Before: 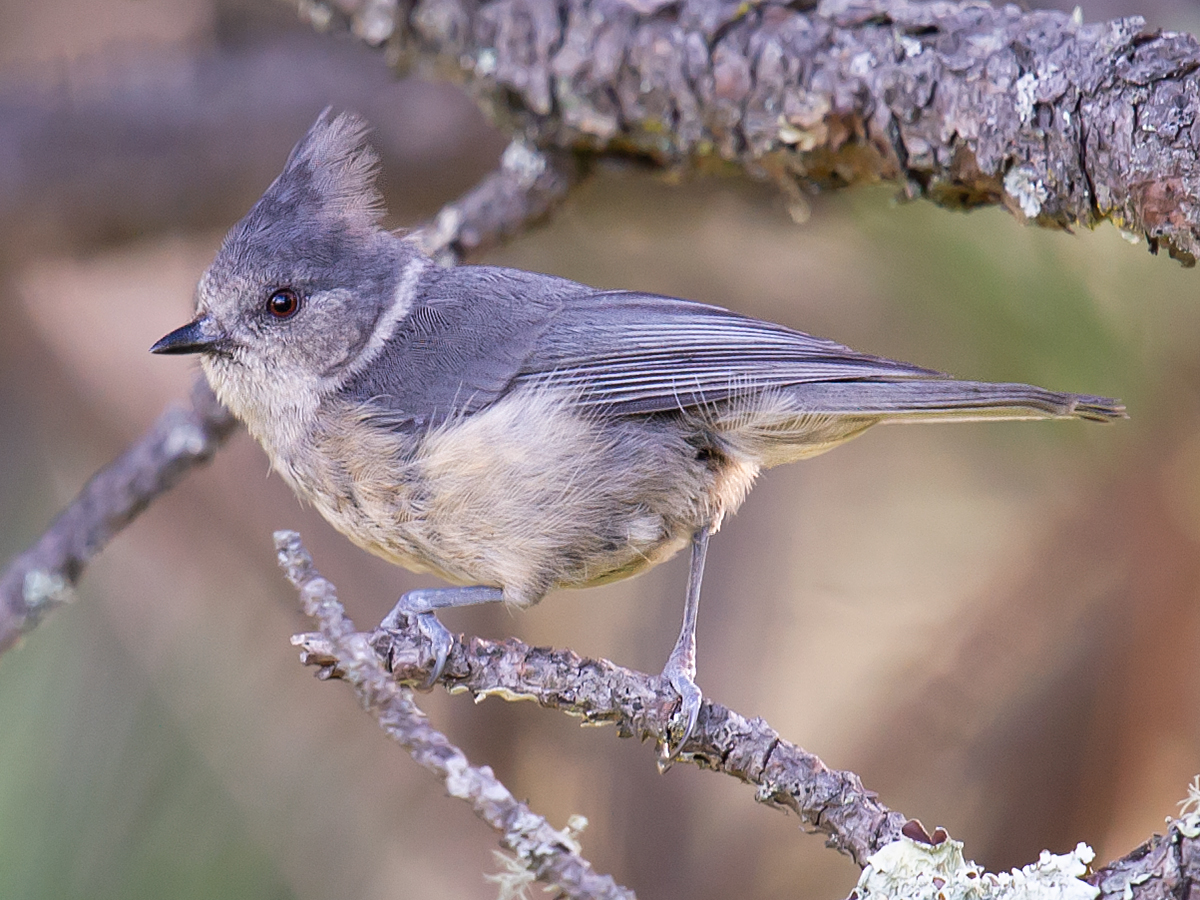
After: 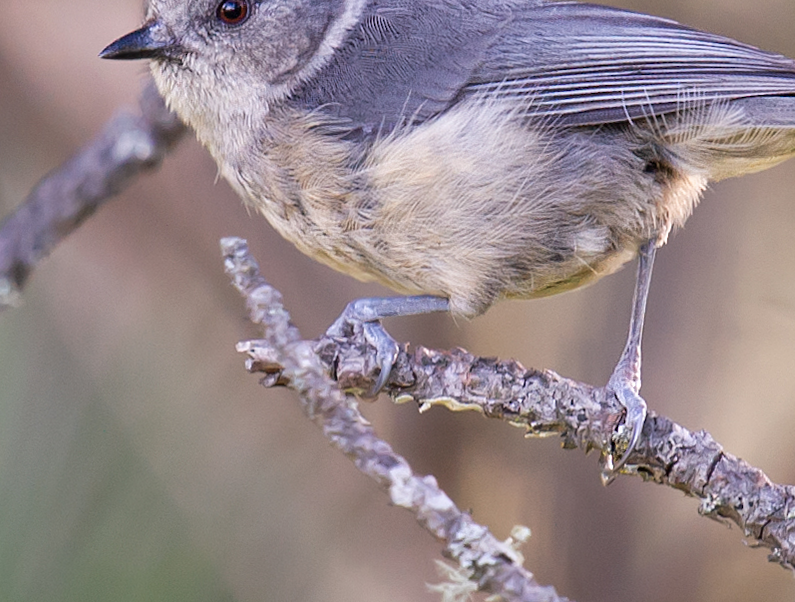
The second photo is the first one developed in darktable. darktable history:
crop and rotate: angle -0.771°, left 3.588%, top 31.848%, right 28.962%
shadows and highlights: soften with gaussian
